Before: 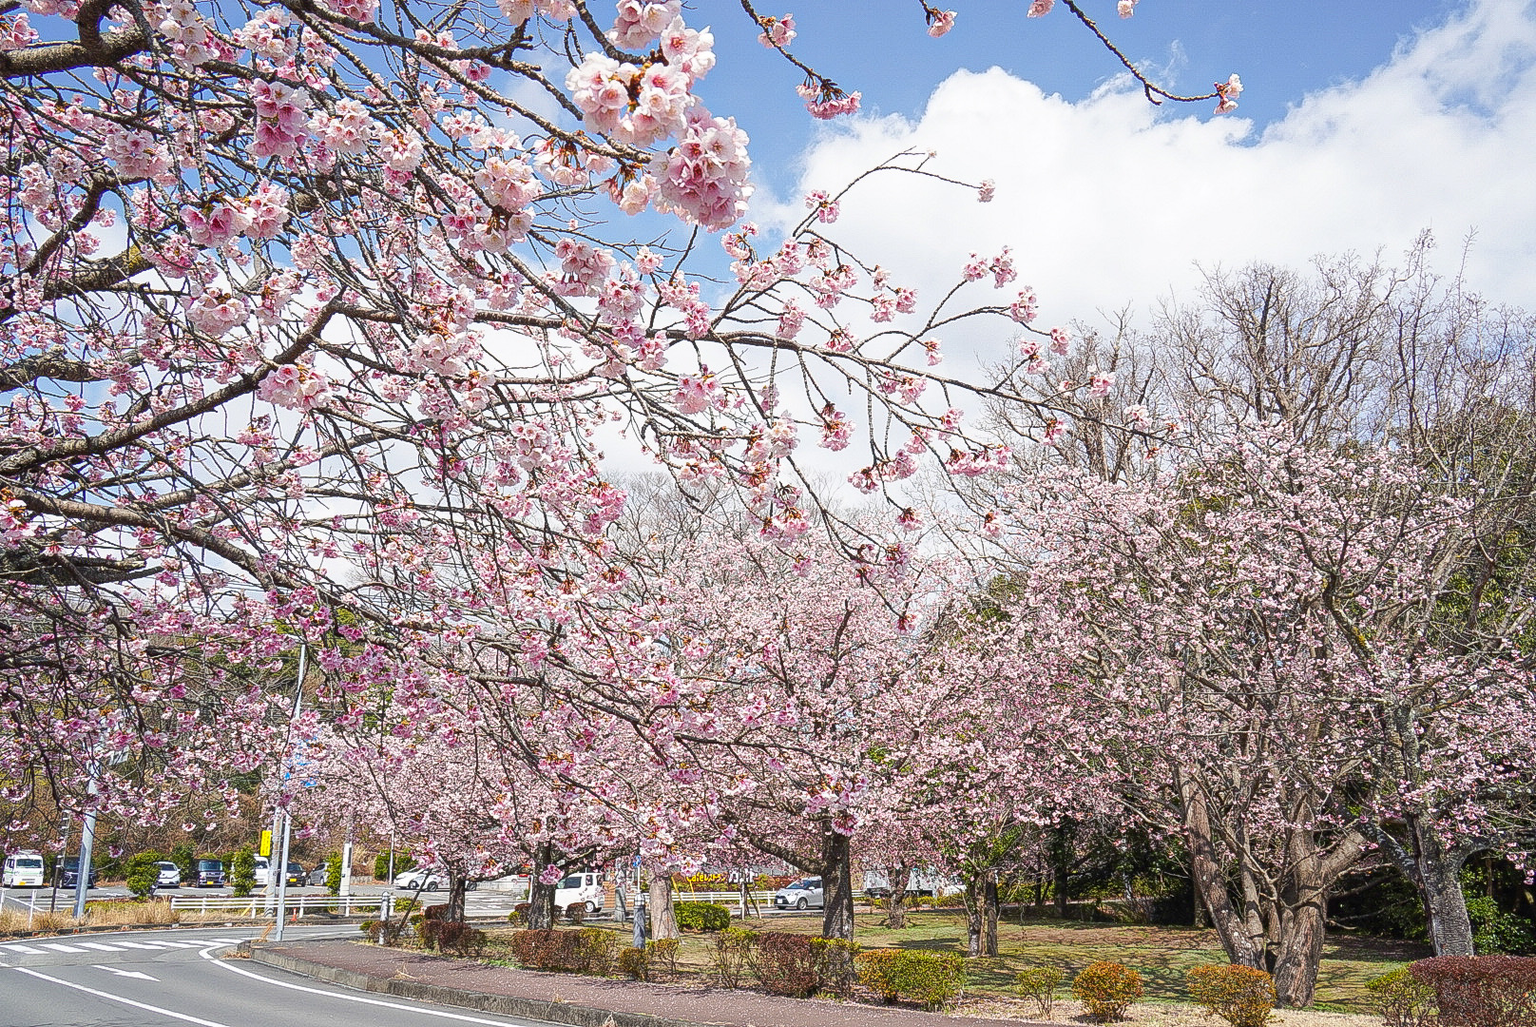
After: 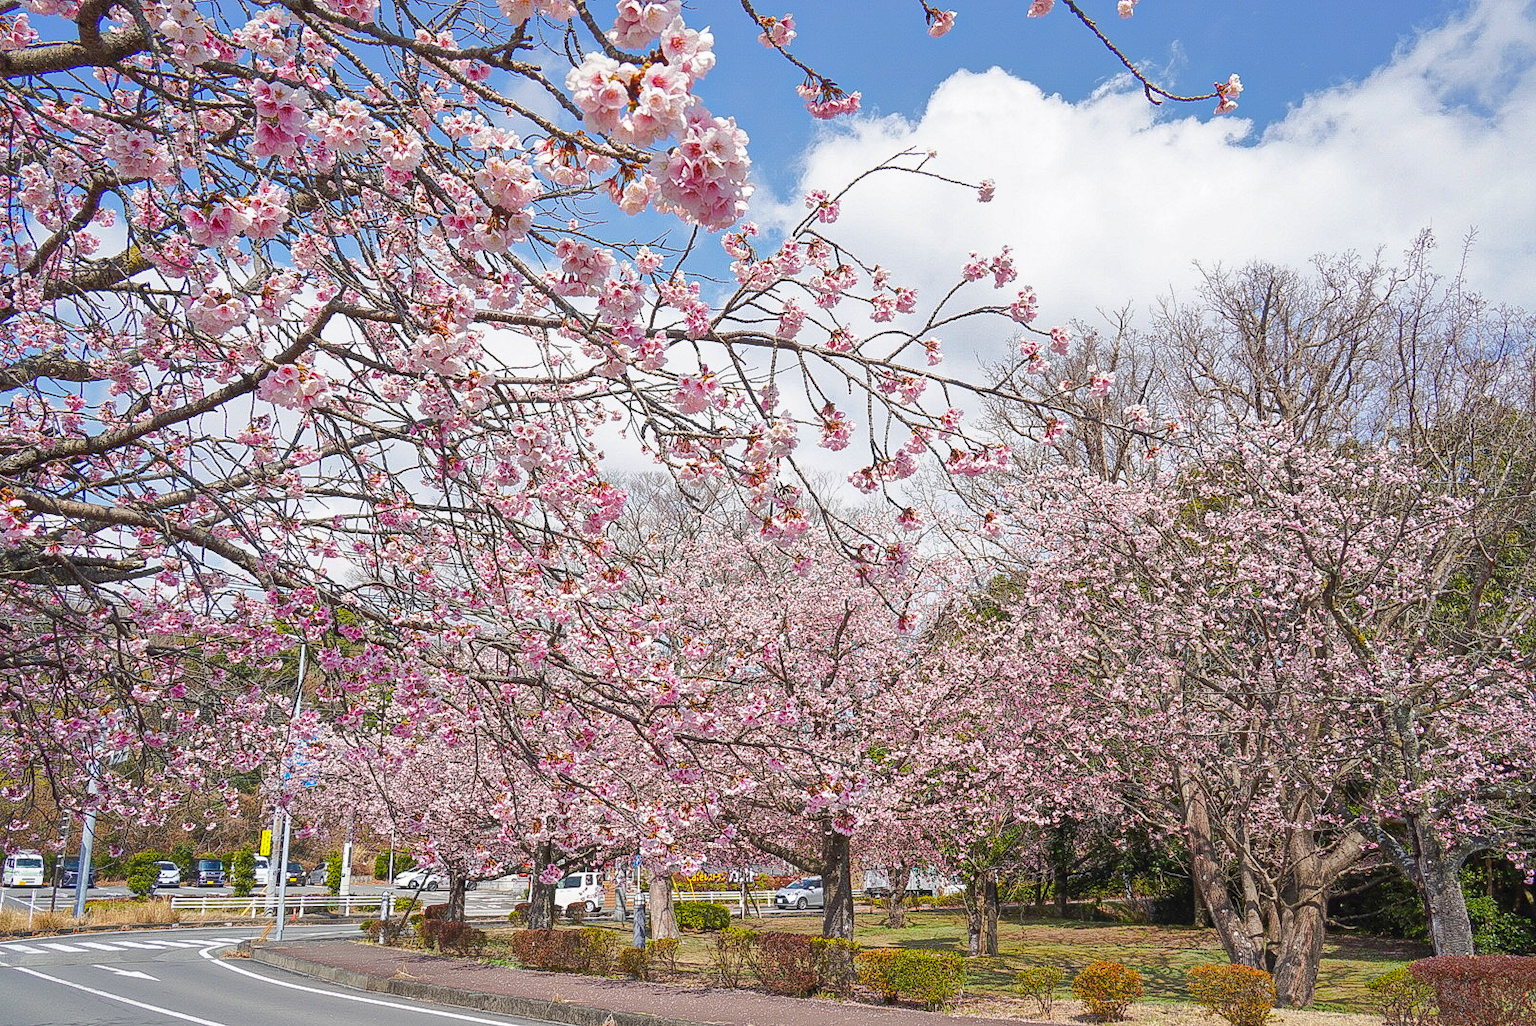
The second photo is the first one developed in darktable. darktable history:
shadows and highlights: on, module defaults
contrast brightness saturation: saturation 0.134
